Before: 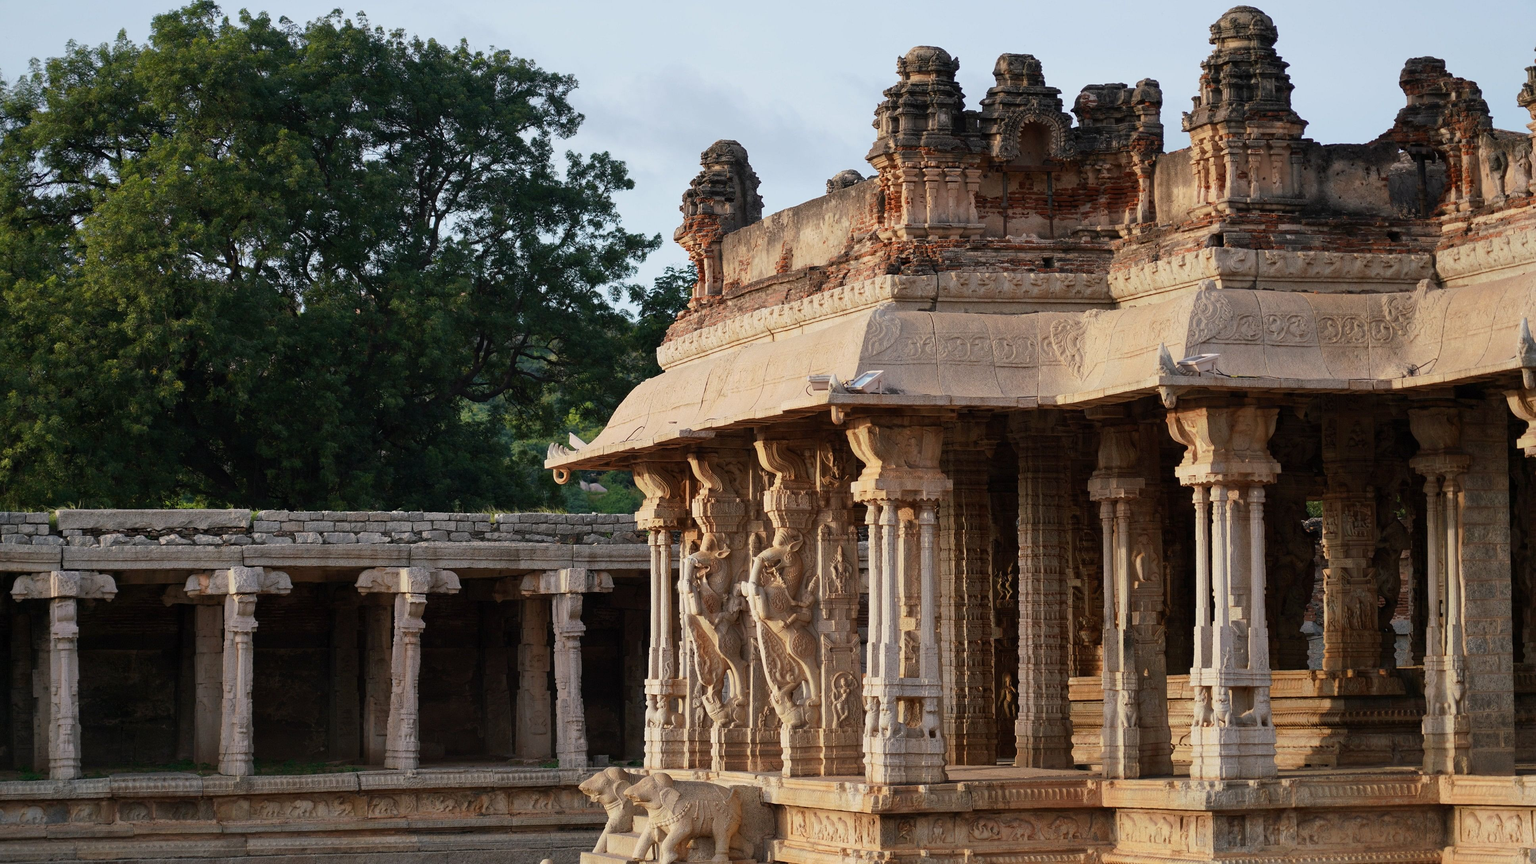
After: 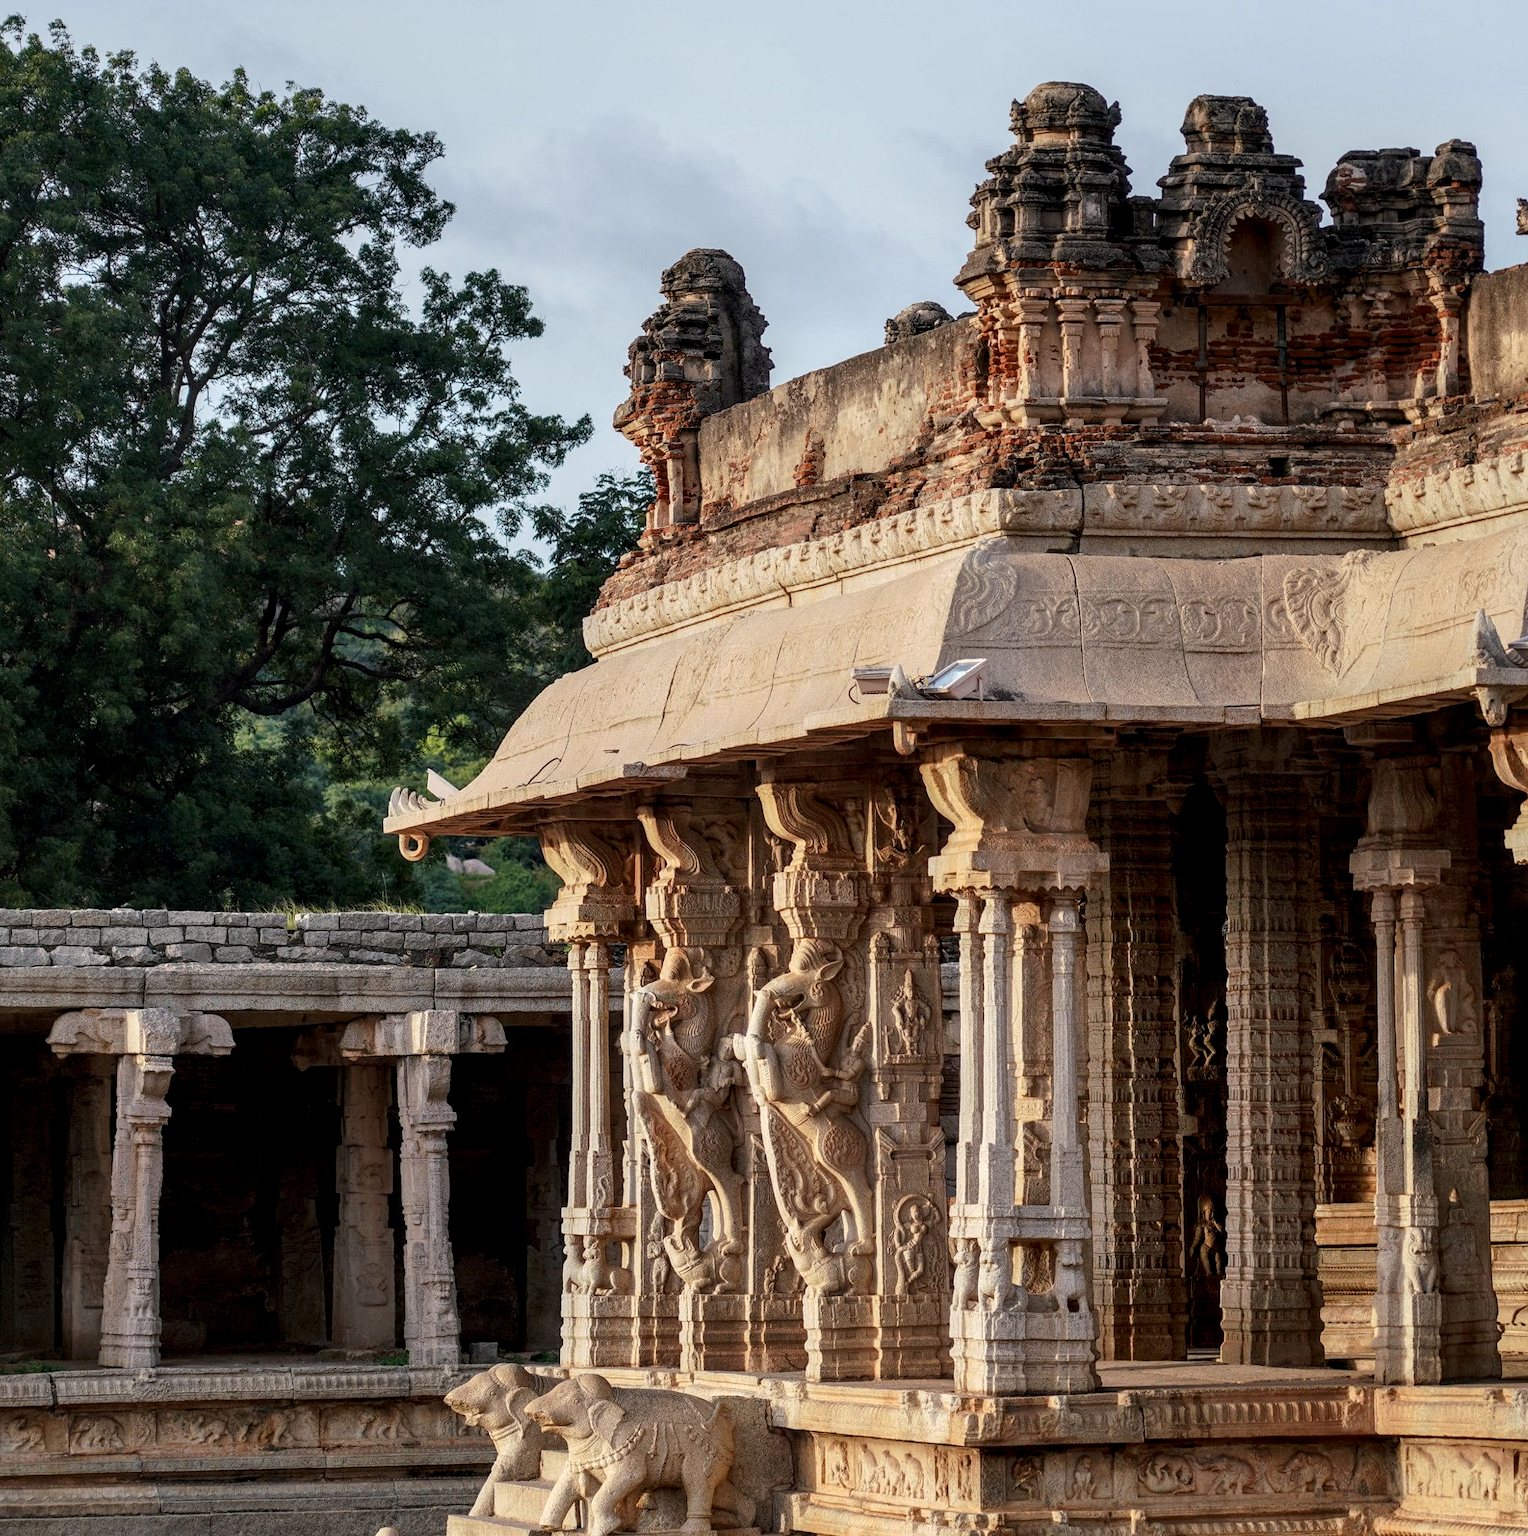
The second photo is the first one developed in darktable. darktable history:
local contrast: highlights 22%, detail 150%
crop: left 21.436%, right 22.558%
levels: black 0.051%, levels [0, 0.499, 1]
